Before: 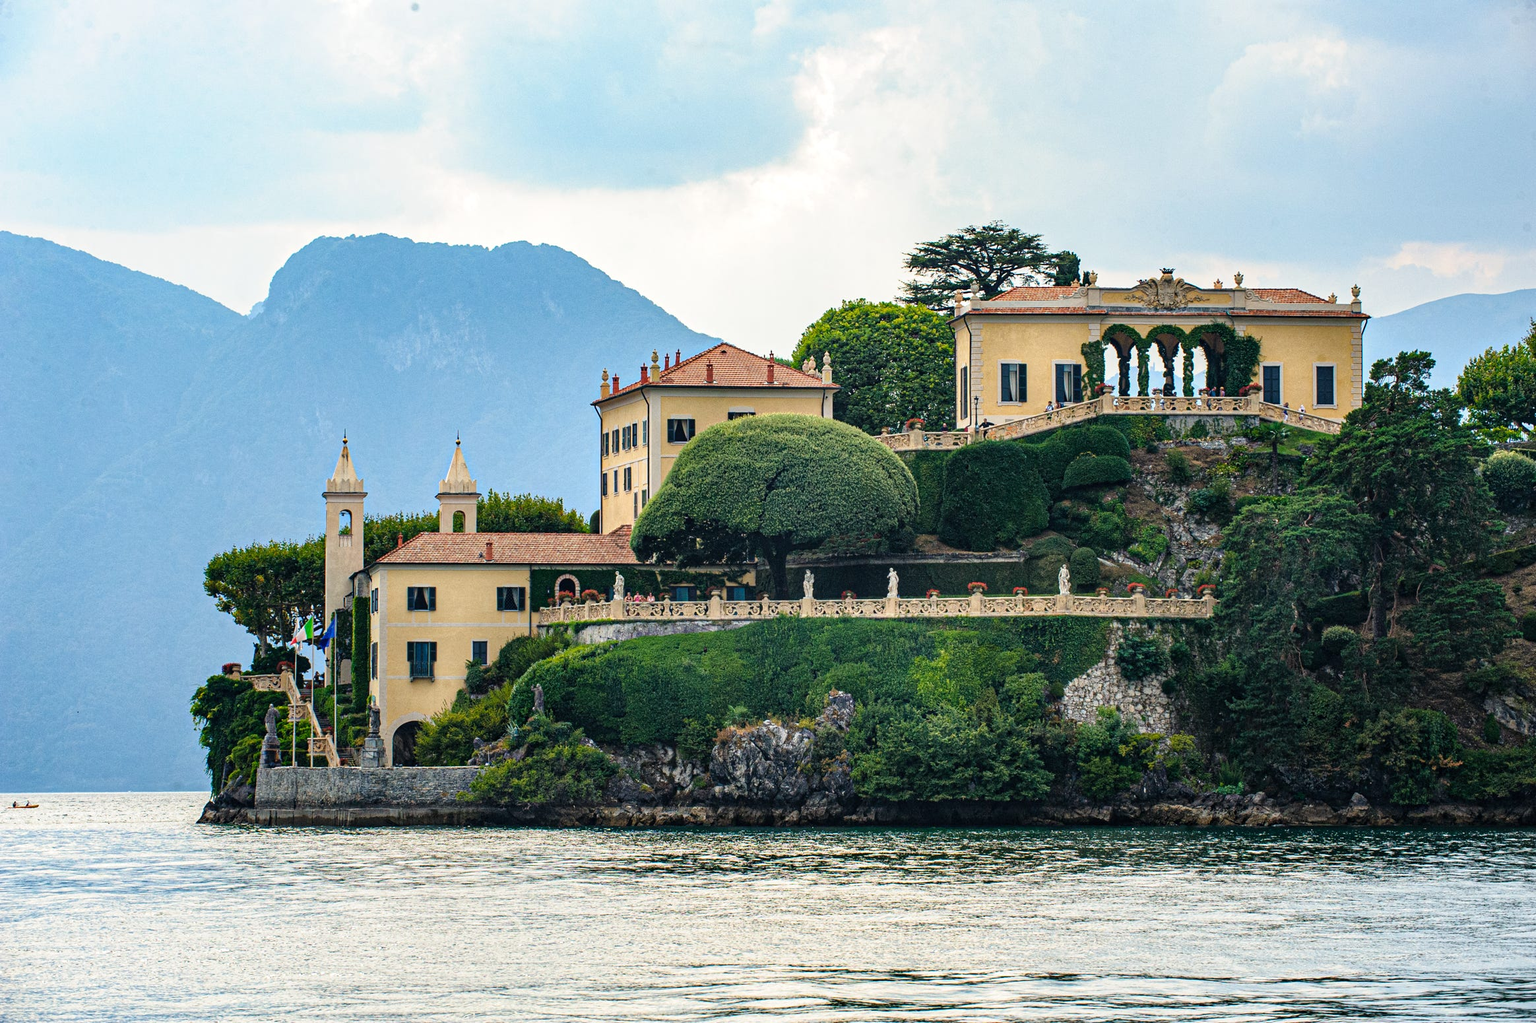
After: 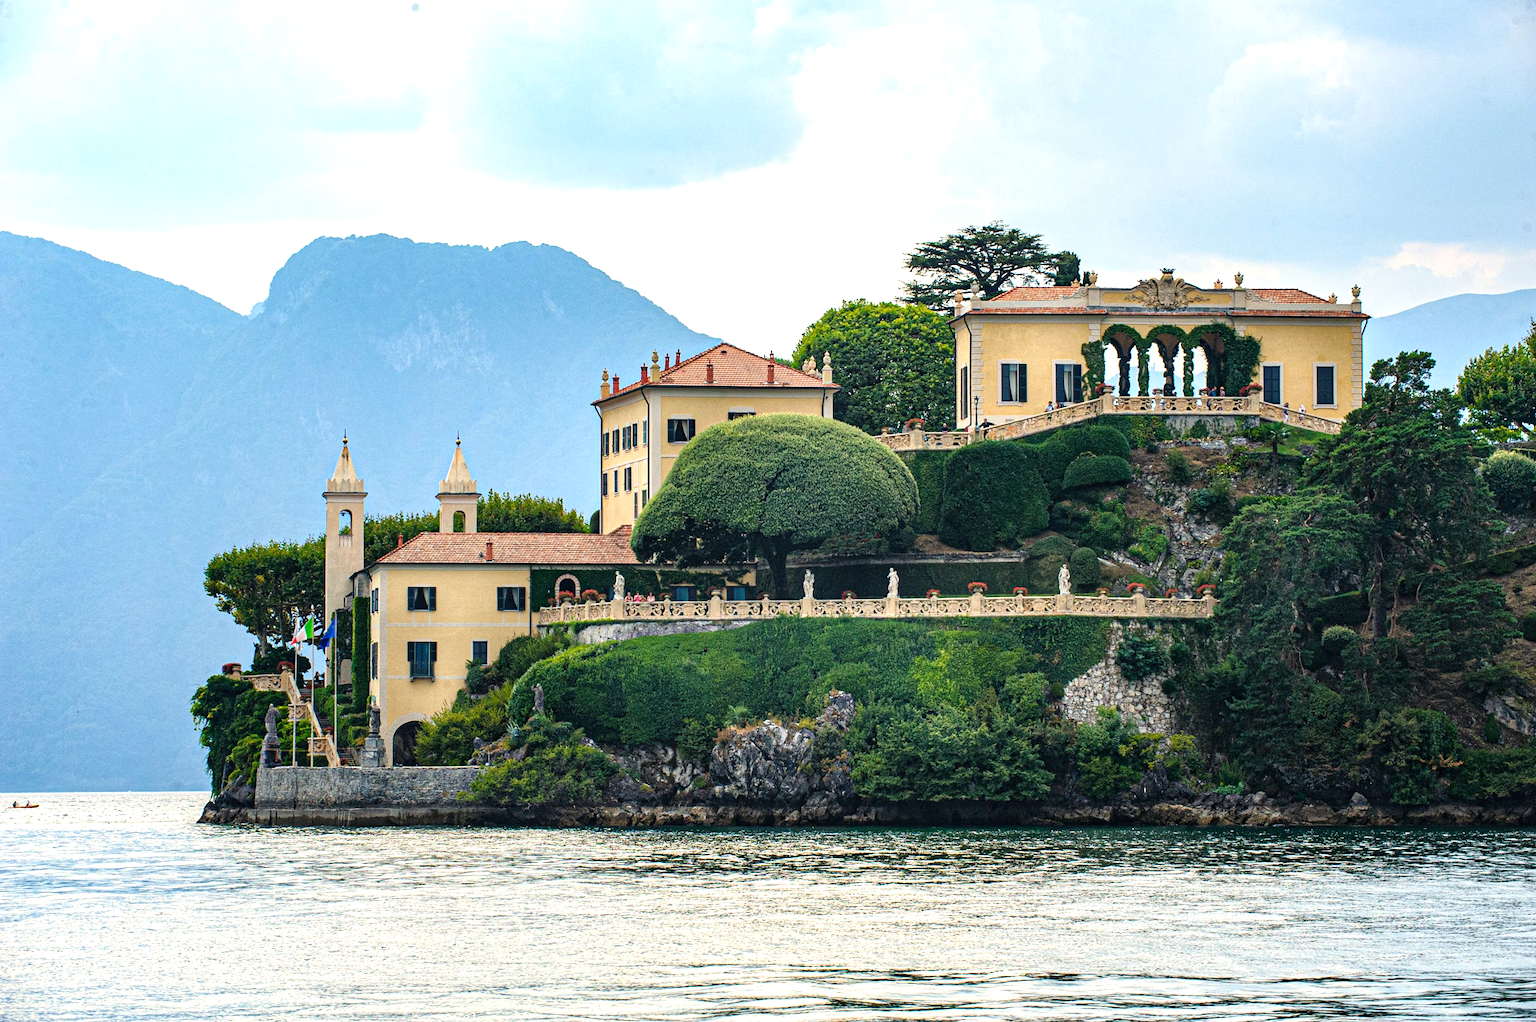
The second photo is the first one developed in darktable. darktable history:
exposure: exposure 0.298 EV, compensate highlight preservation false
